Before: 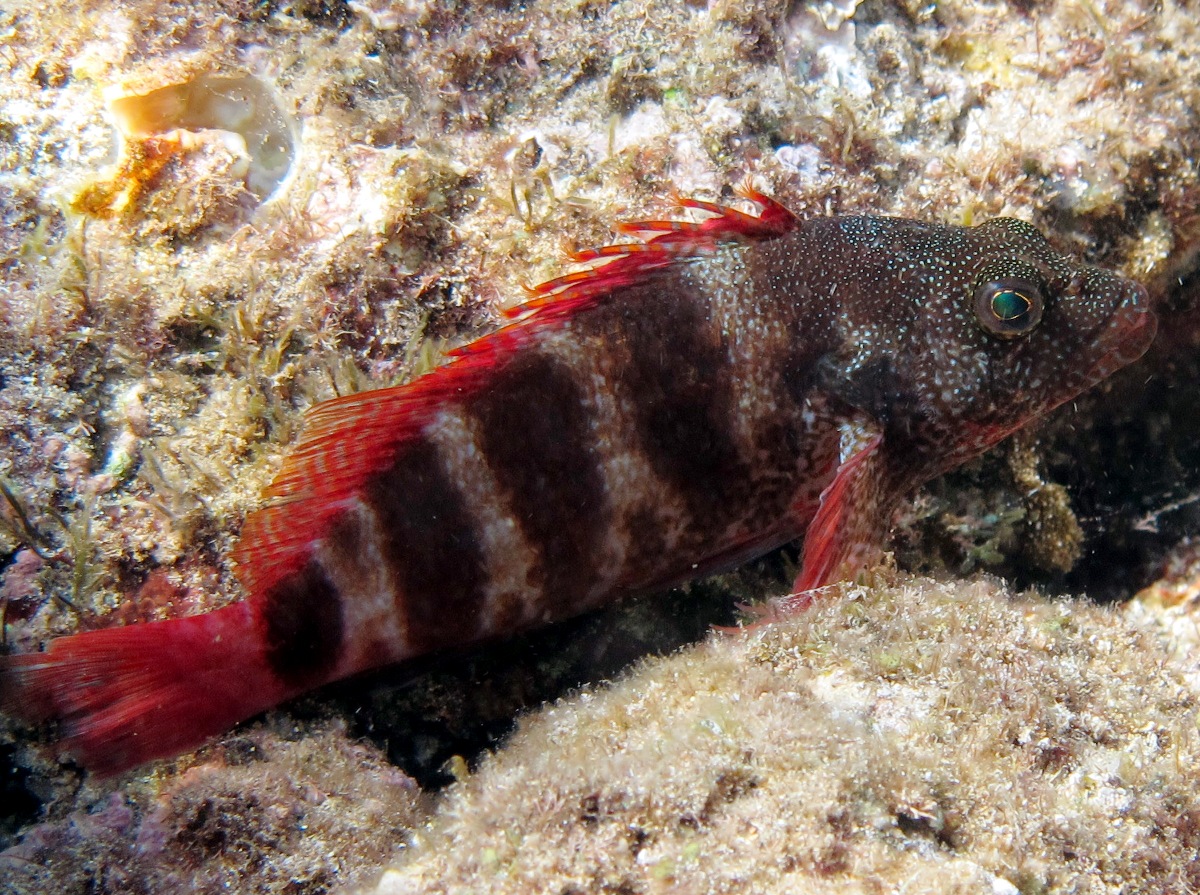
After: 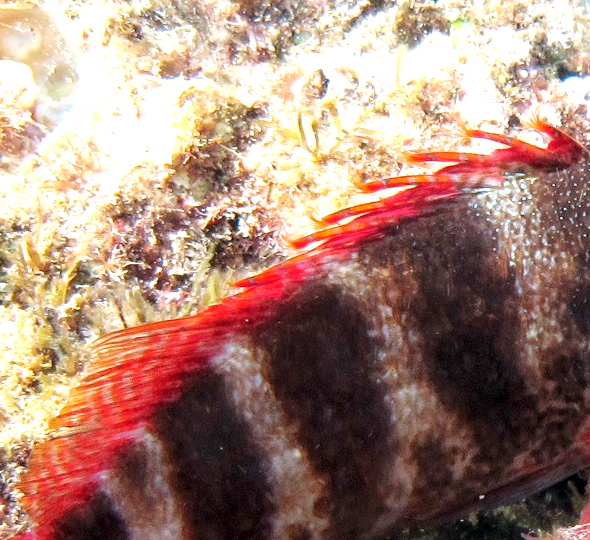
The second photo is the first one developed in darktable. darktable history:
levels: white 99.9%, levels [0.016, 0.5, 0.996]
exposure: black level correction 0, exposure 1.103 EV, compensate highlight preservation false
crop: left 17.786%, top 7.754%, right 33.03%, bottom 31.804%
